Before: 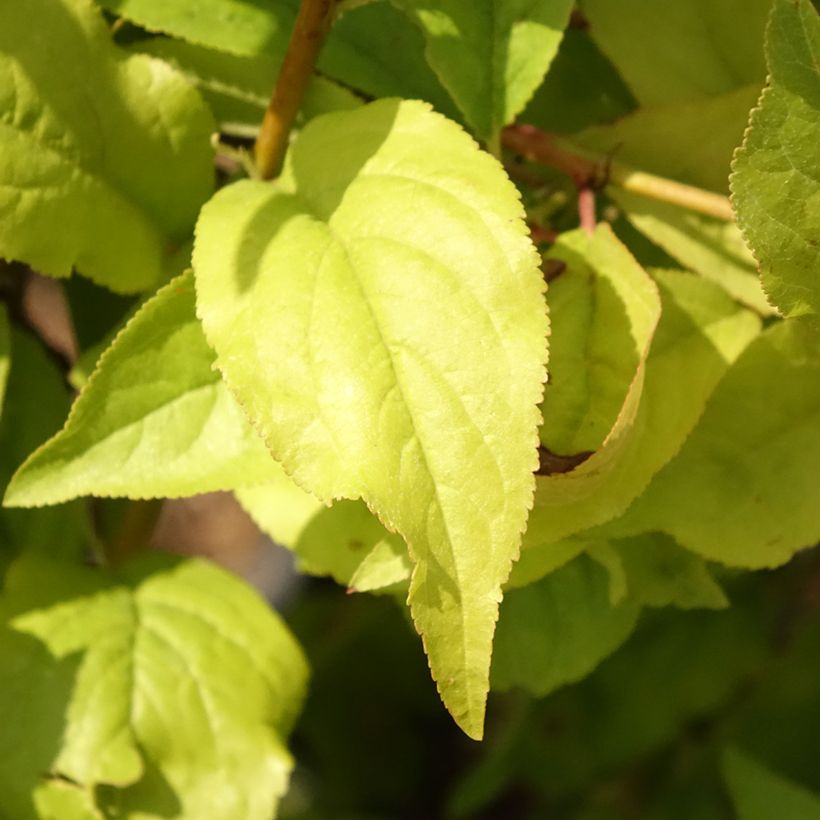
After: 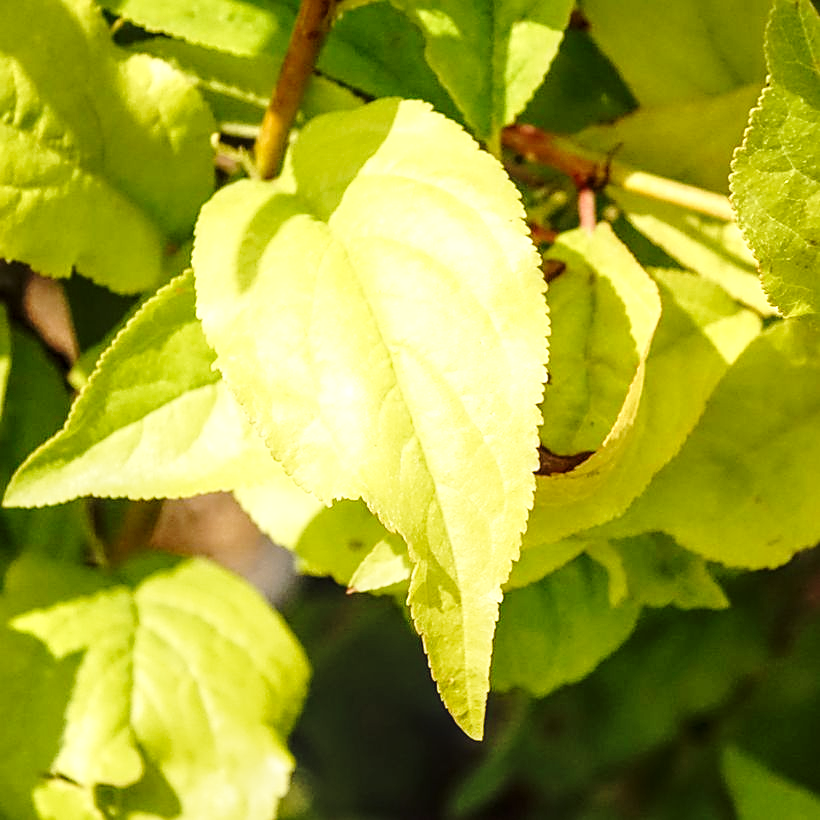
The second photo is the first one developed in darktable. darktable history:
local contrast: highlights 61%, detail 143%, midtone range 0.427
sharpen: on, module defaults
base curve: curves: ch0 [(0, 0) (0.028, 0.03) (0.121, 0.232) (0.46, 0.748) (0.859, 0.968) (1, 1)], preserve colors none
